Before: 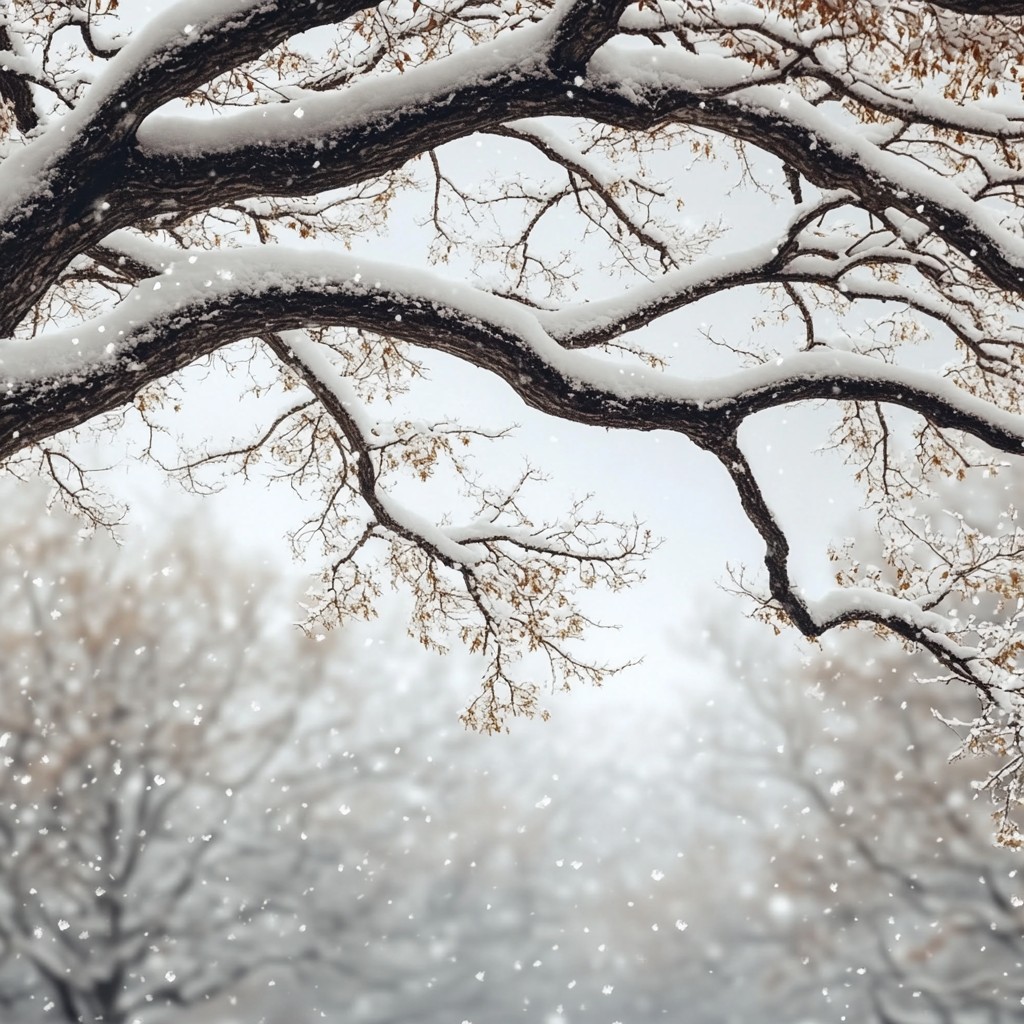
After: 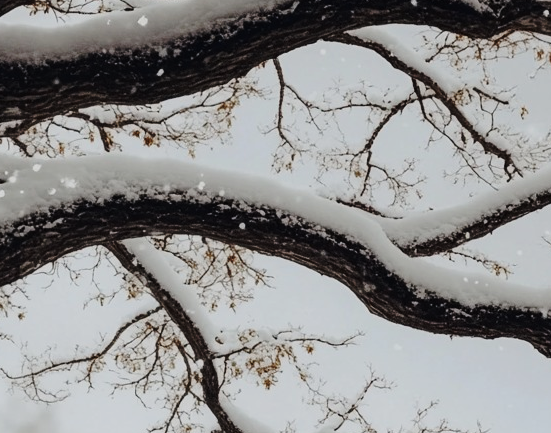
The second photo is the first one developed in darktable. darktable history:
exposure: exposure -0.582 EV, compensate highlight preservation false
base curve: curves: ch0 [(0, 0) (0.073, 0.04) (0.157, 0.139) (0.492, 0.492) (0.758, 0.758) (1, 1)], preserve colors none
crop: left 15.306%, top 9.065%, right 30.789%, bottom 48.638%
